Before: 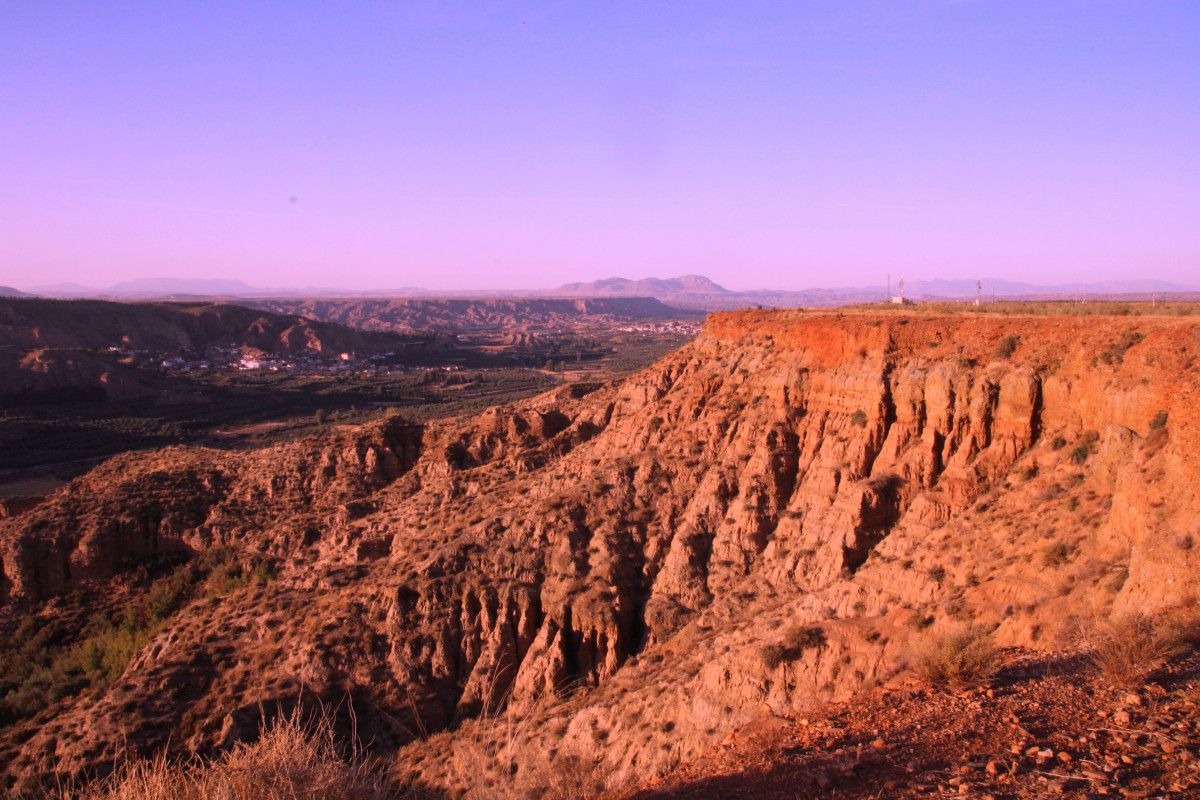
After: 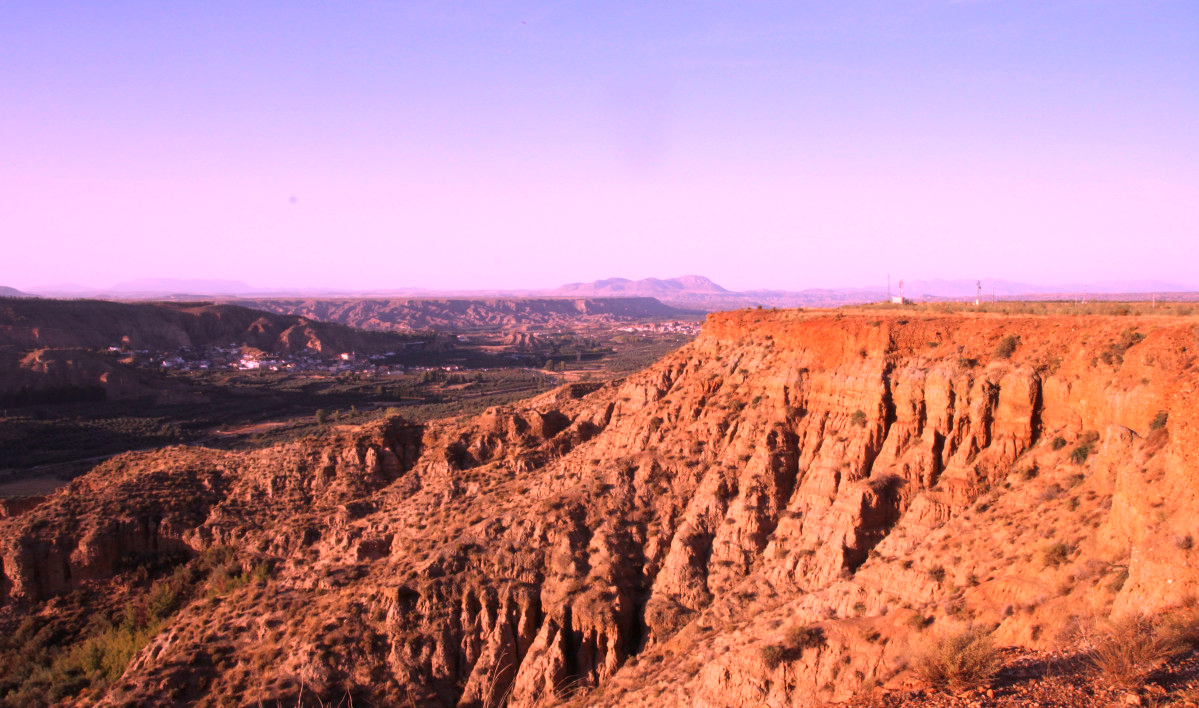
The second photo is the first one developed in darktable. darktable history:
crop and rotate: top 0%, bottom 11.49%
tone equalizer: on, module defaults
exposure: black level correction 0.001, exposure 0.5 EV, compensate exposure bias true, compensate highlight preservation false
